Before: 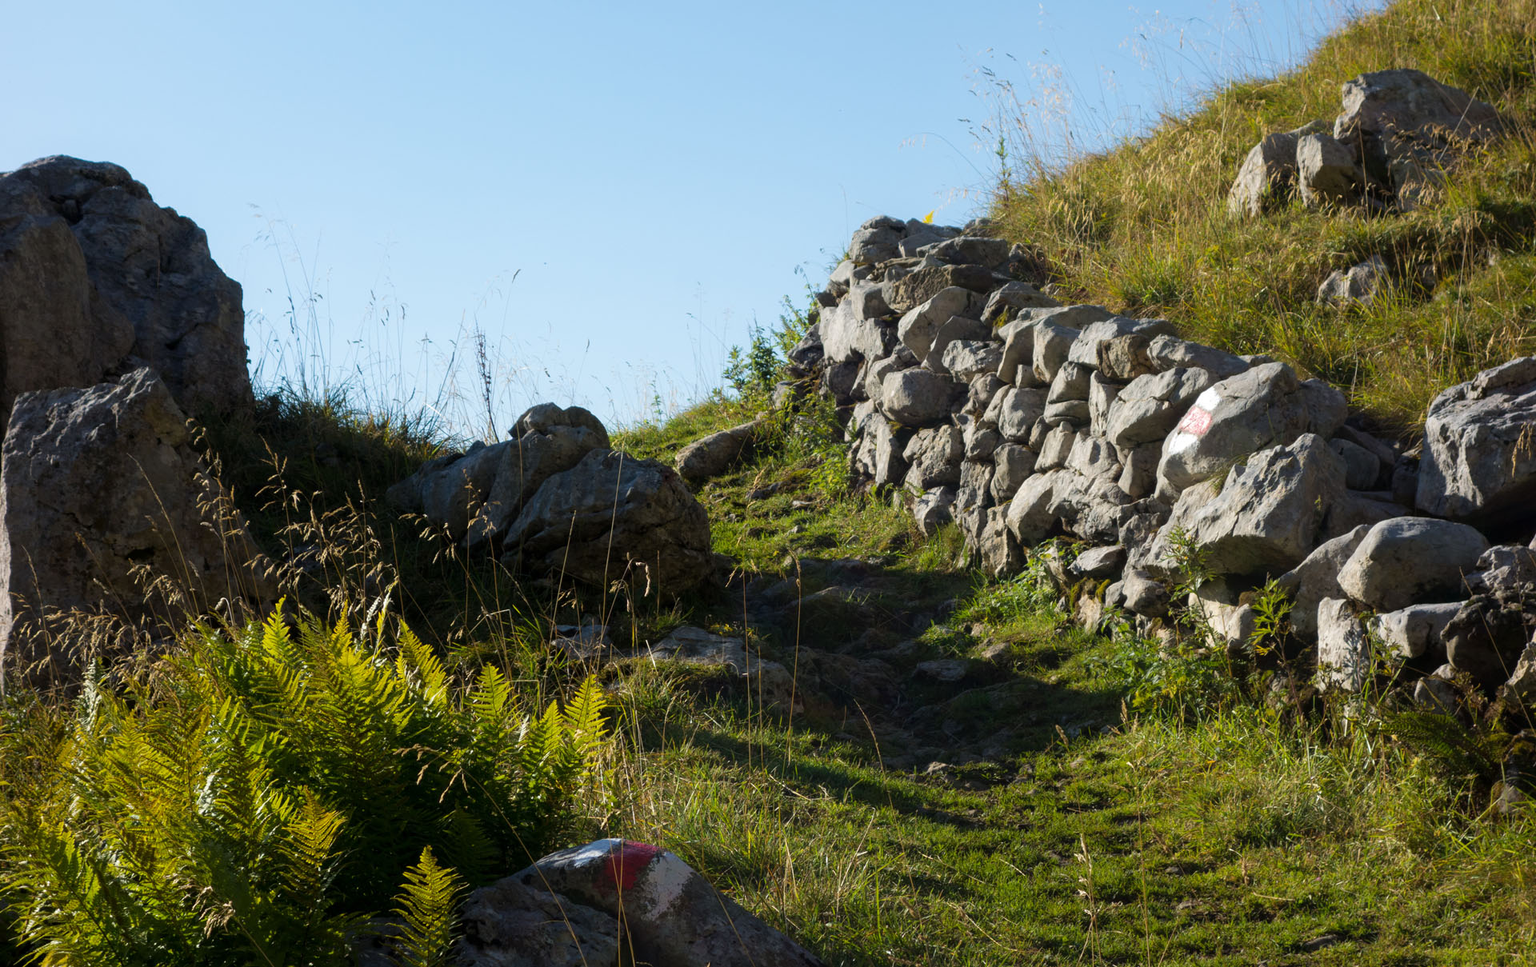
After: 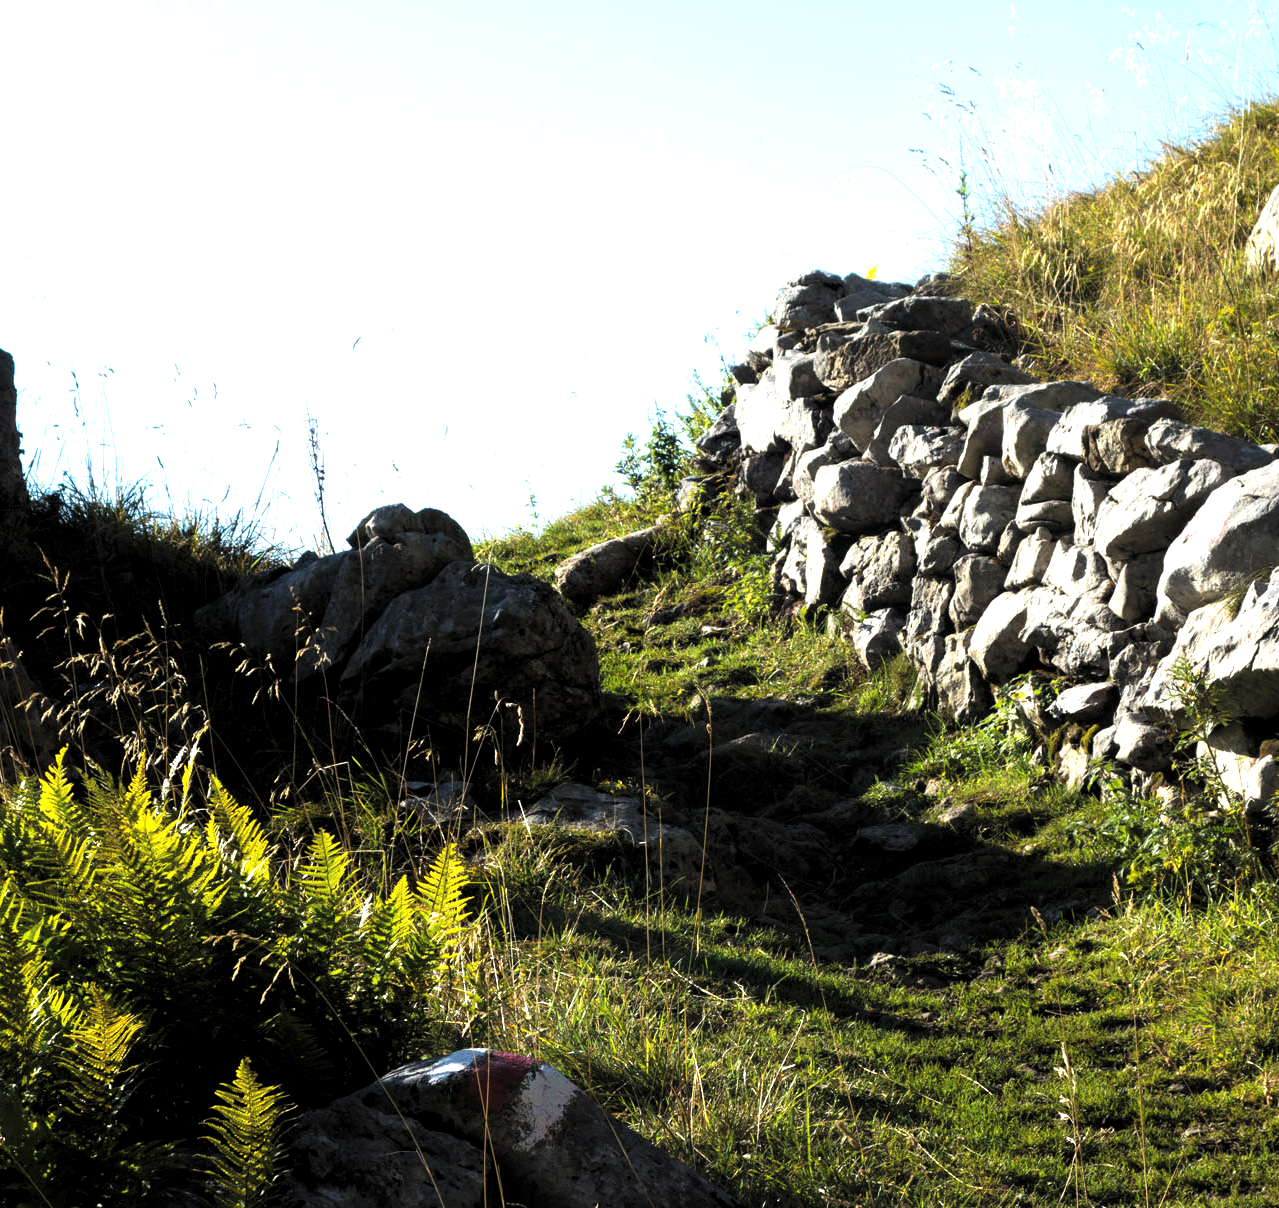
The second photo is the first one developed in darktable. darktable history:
exposure: black level correction -0.005, exposure 0.622 EV, compensate highlight preservation false
crop and rotate: left 15.055%, right 18.278%
levels: levels [0.129, 0.519, 0.867]
